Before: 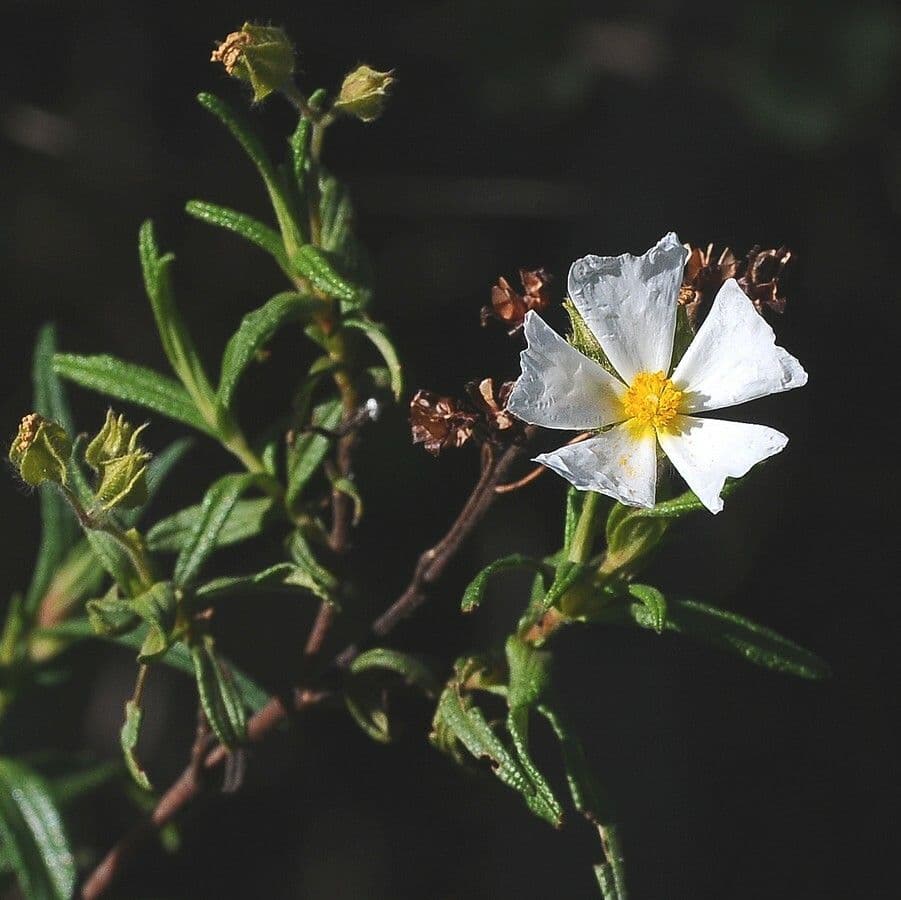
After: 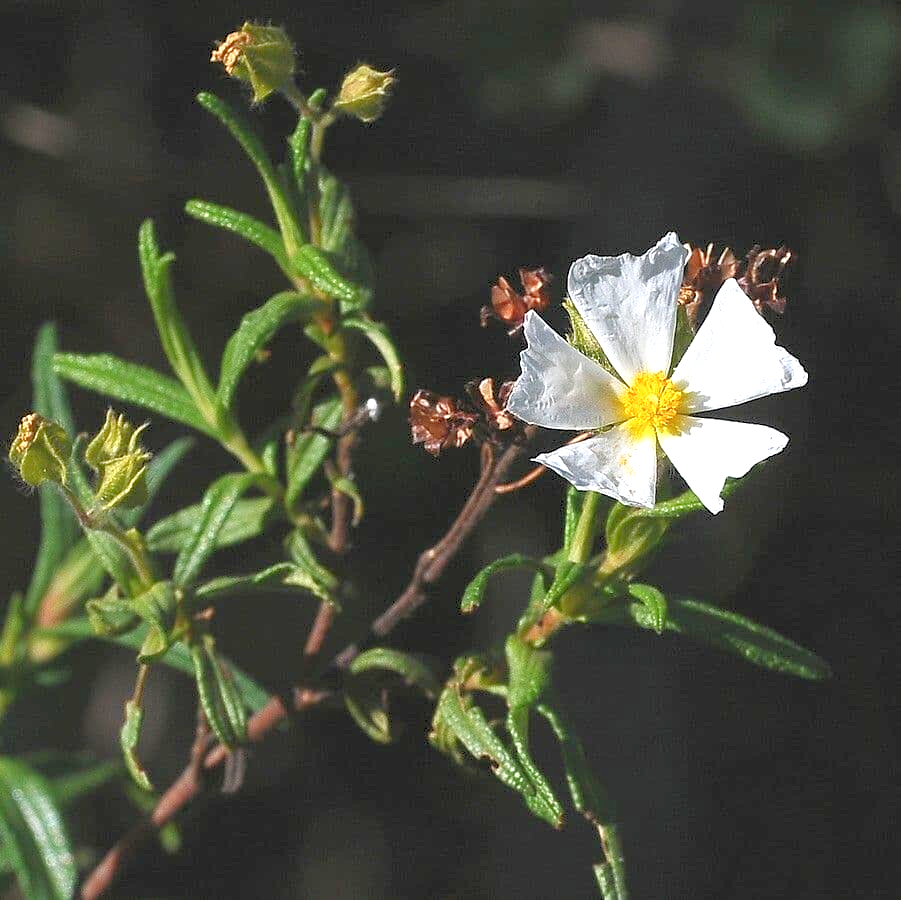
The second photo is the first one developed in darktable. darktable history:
tone equalizer: -8 EV 0.001 EV, -7 EV -0.003 EV, -6 EV 0.003 EV, -5 EV -0.039 EV, -4 EV -0.146 EV, -3 EV -0.194 EV, -2 EV 0.247 EV, -1 EV 0.717 EV, +0 EV 0.47 EV, edges refinement/feathering 500, mask exposure compensation -1.57 EV, preserve details no
levels: levels [0.072, 0.414, 0.976]
